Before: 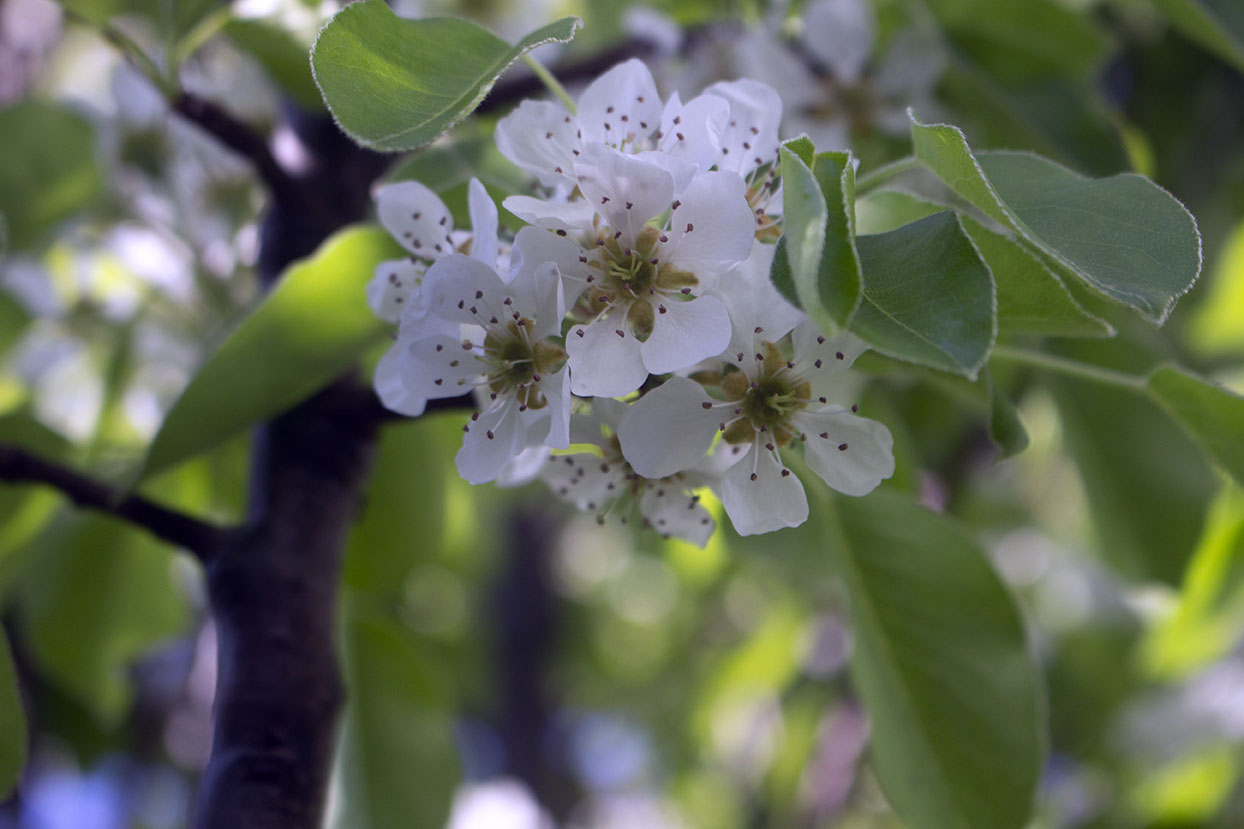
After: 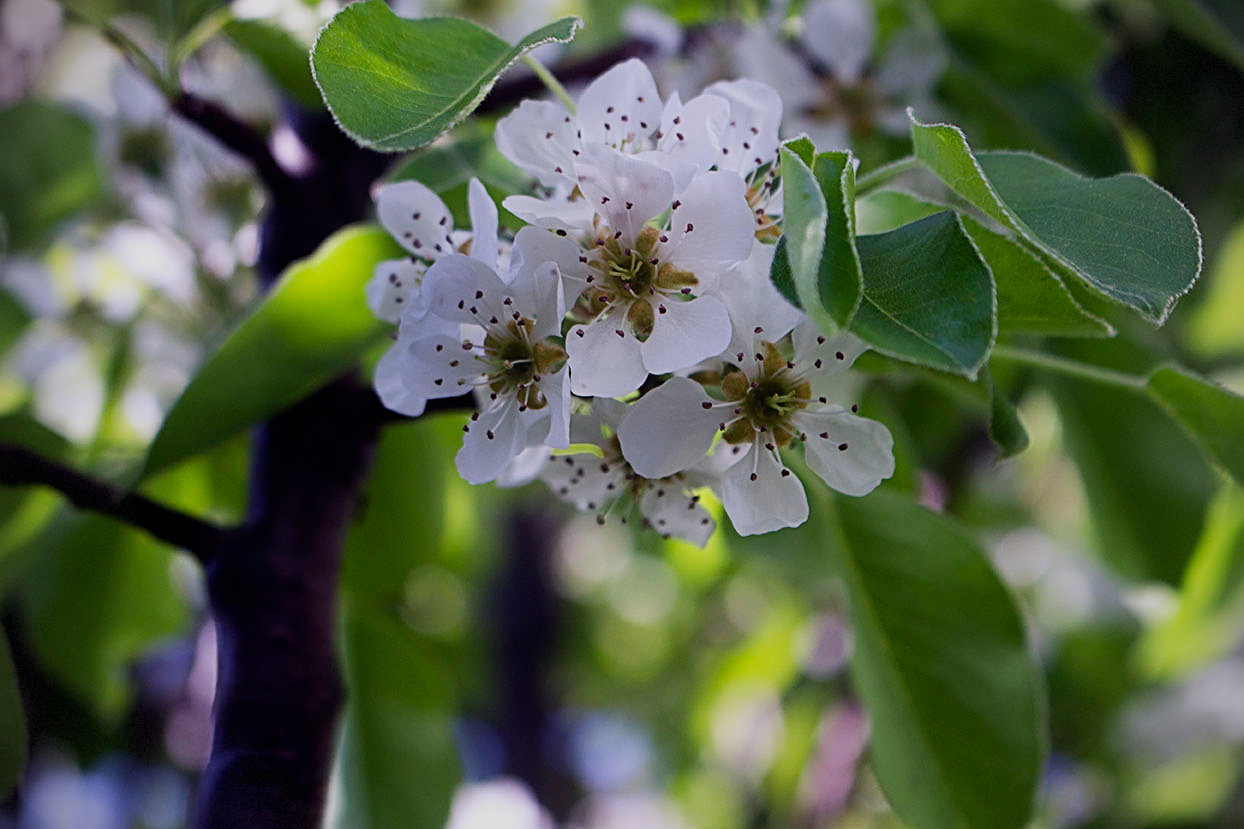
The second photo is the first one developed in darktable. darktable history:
vignetting: dithering 8-bit output, unbound false
sigmoid: on, module defaults
sharpen: radius 2.543, amount 0.636
